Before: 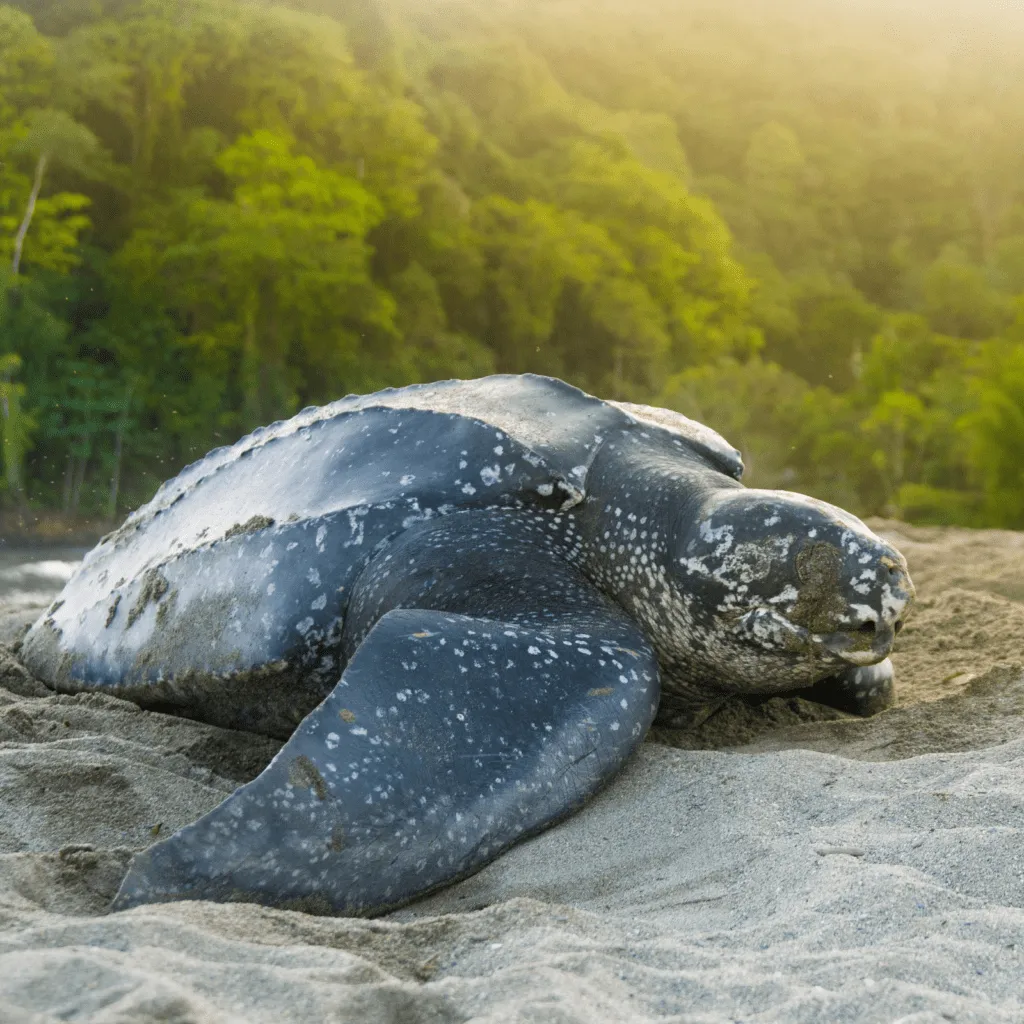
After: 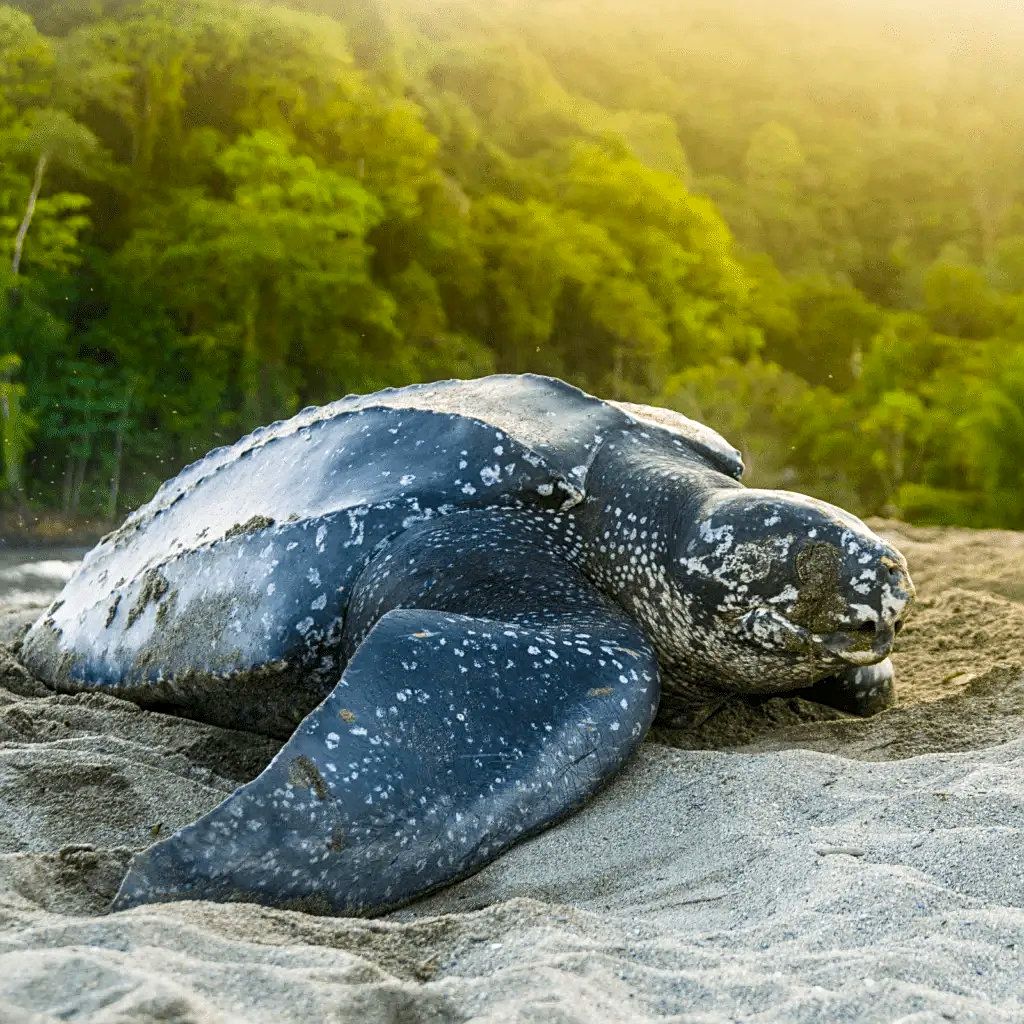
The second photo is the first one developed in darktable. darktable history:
contrast brightness saturation: contrast 0.16, saturation 0.32
local contrast: on, module defaults
sharpen: on, module defaults
